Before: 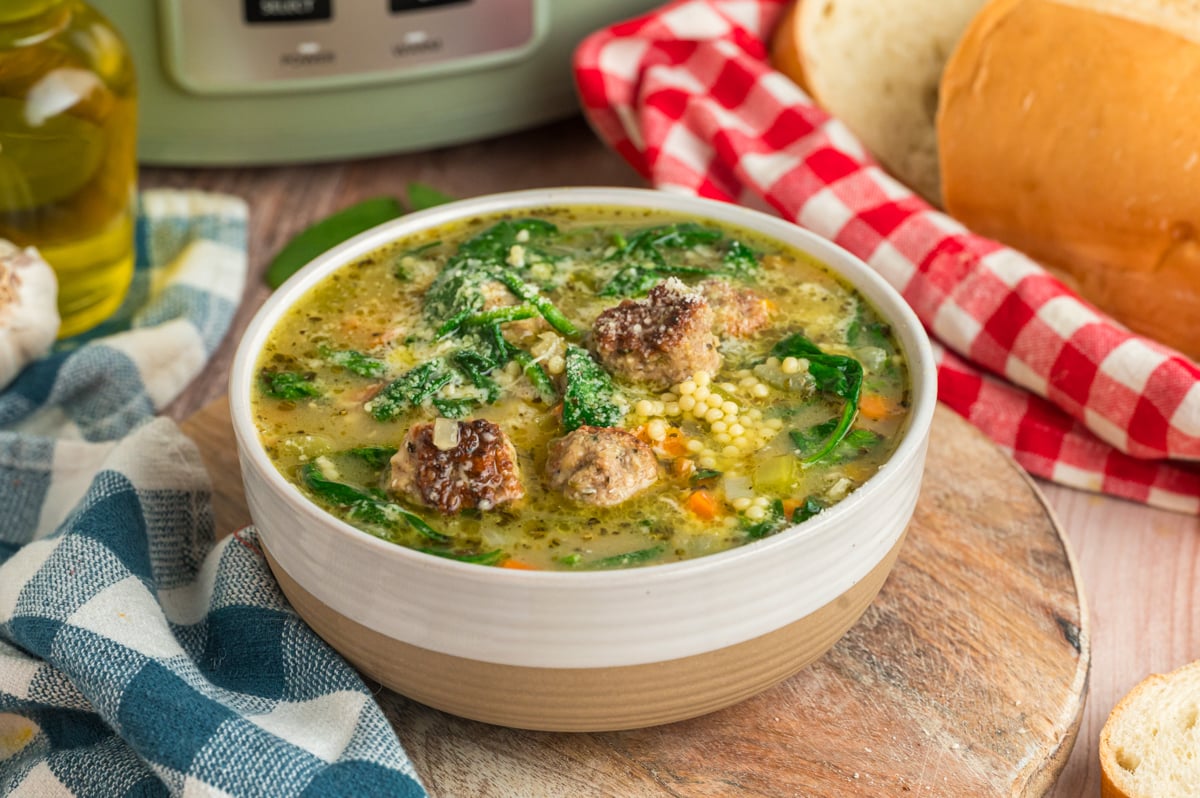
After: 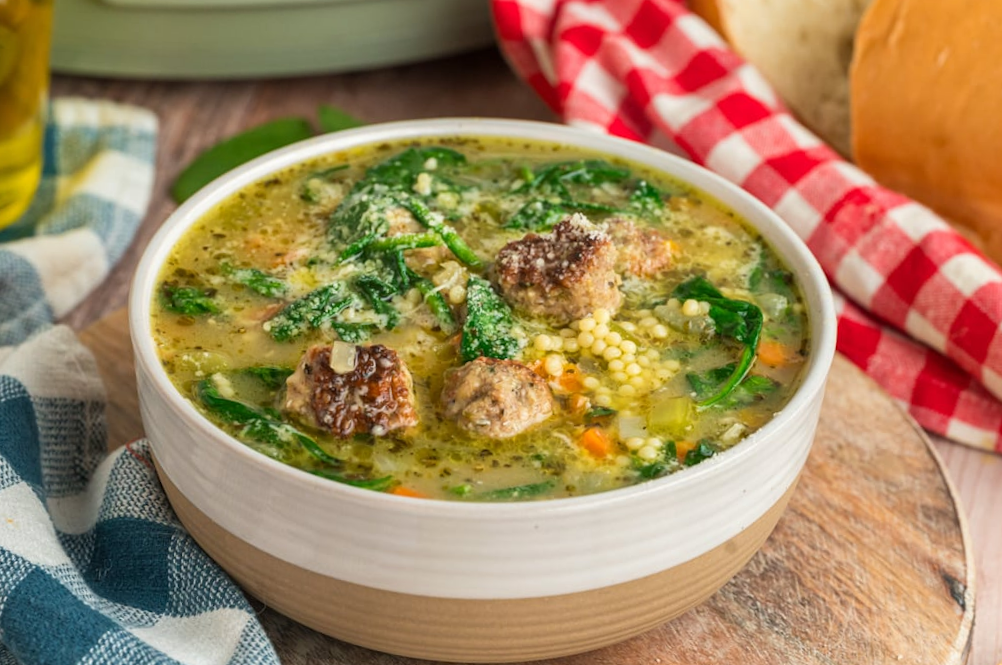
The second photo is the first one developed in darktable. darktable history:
crop and rotate: angle -3.11°, left 5.101%, top 5.219%, right 4.66%, bottom 4.755%
